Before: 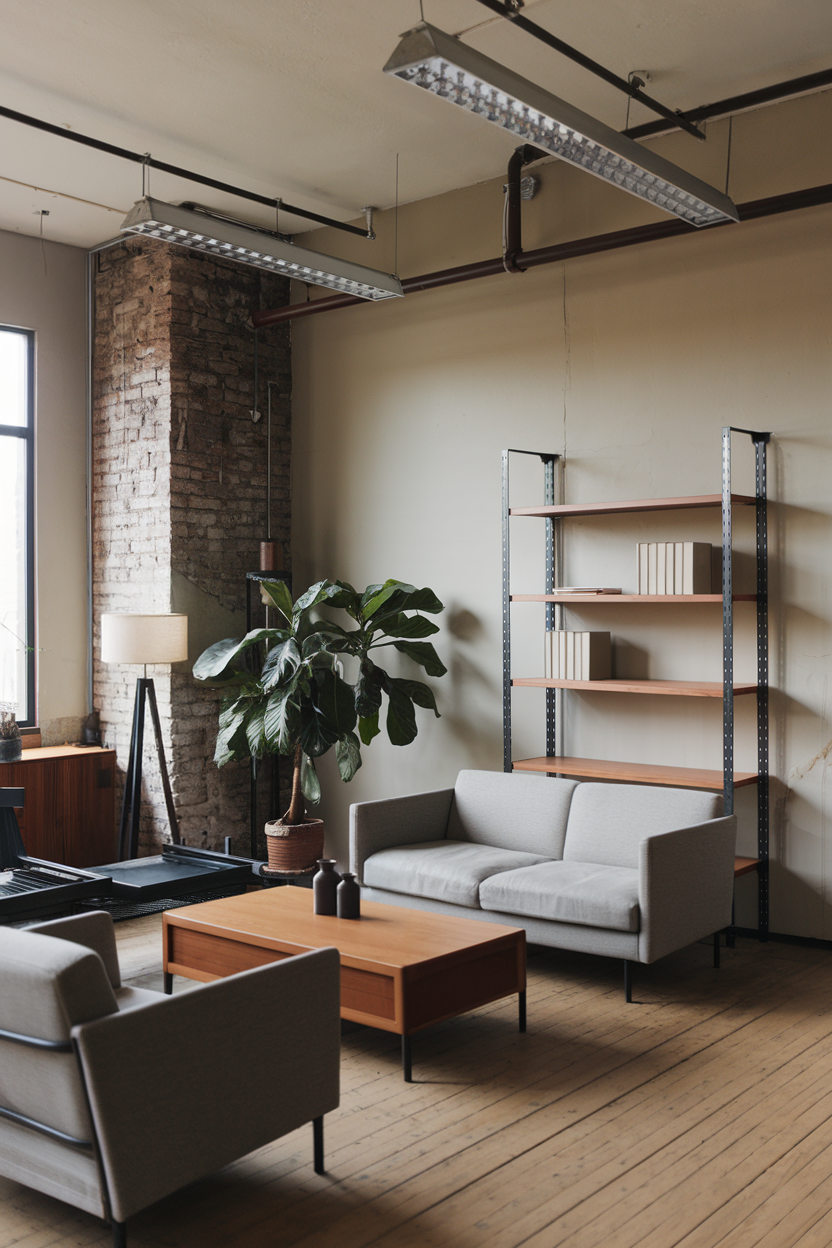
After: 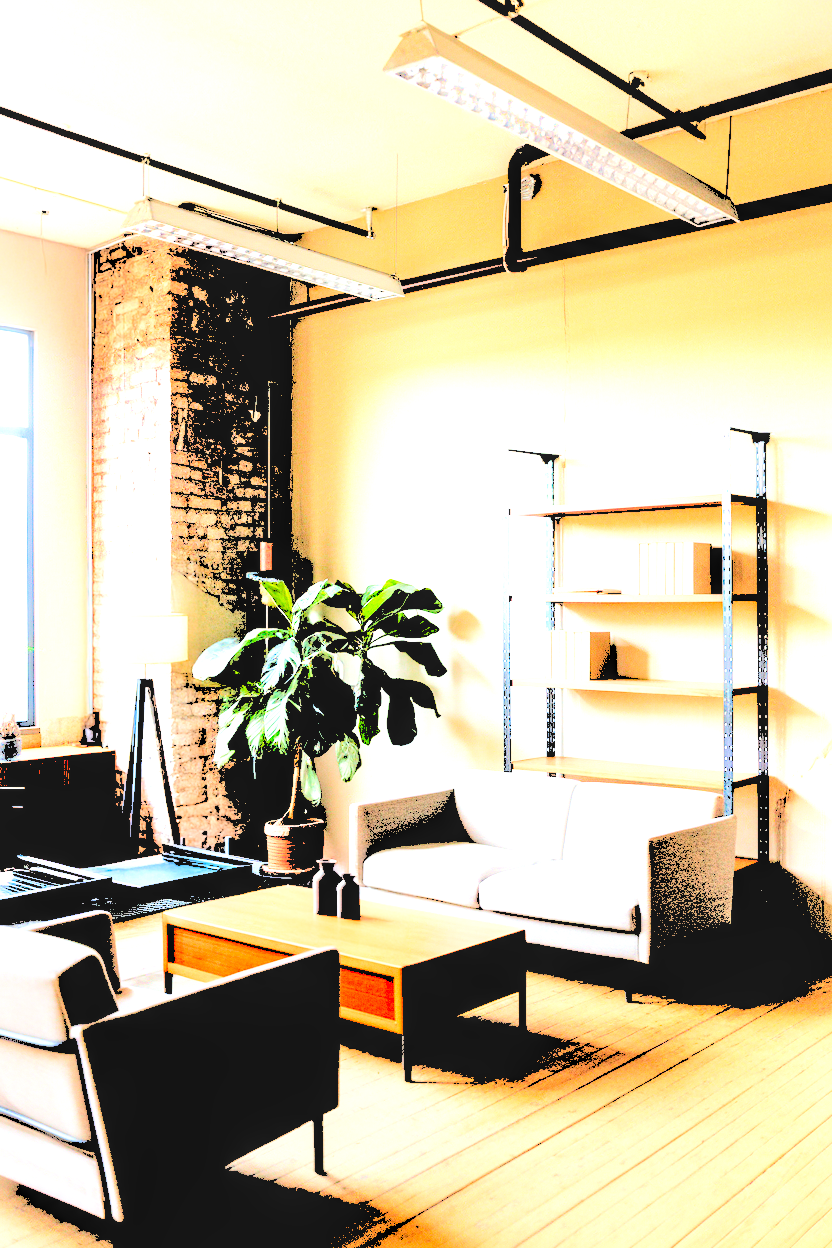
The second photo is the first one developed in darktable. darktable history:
rgb curve: curves: ch0 [(0, 0) (0.072, 0.166) (0.217, 0.293) (0.414, 0.42) (1, 1)], compensate middle gray true, preserve colors basic power
local contrast: detail 150%
levels: levels [0.246, 0.246, 0.506]
tone curve: curves: ch0 [(0, 0) (0.003, 0) (0.011, 0.001) (0.025, 0.003) (0.044, 0.005) (0.069, 0.012) (0.1, 0.023) (0.136, 0.039) (0.177, 0.088) (0.224, 0.15) (0.277, 0.24) (0.335, 0.337) (0.399, 0.437) (0.468, 0.535) (0.543, 0.629) (0.623, 0.71) (0.709, 0.782) (0.801, 0.856) (0.898, 0.94) (1, 1)], preserve colors none
